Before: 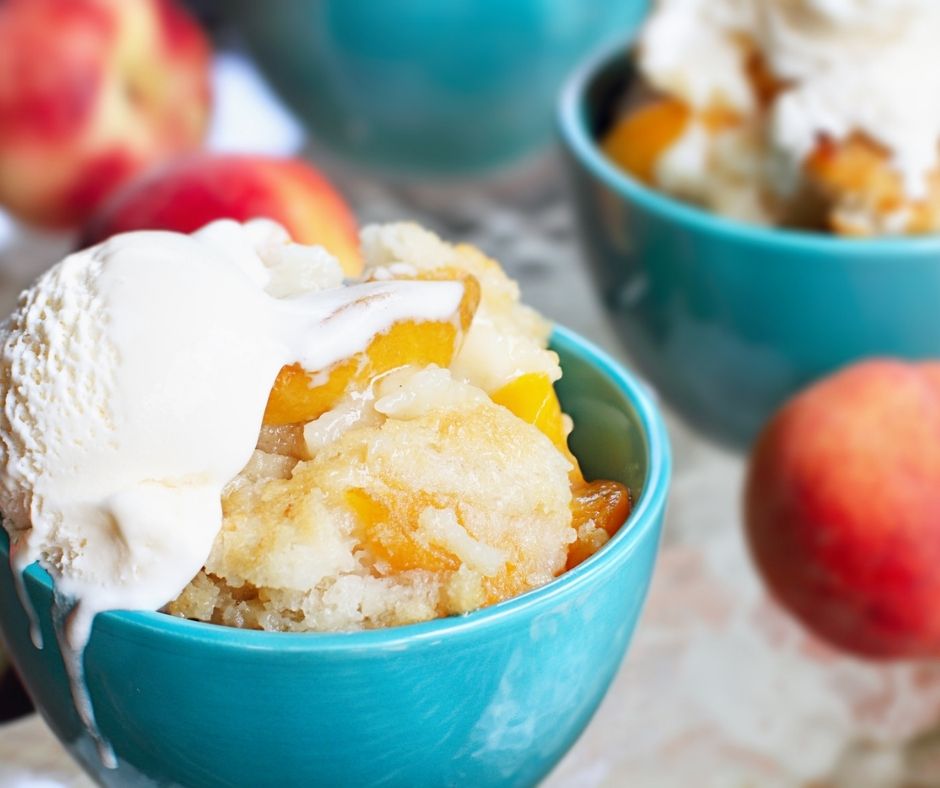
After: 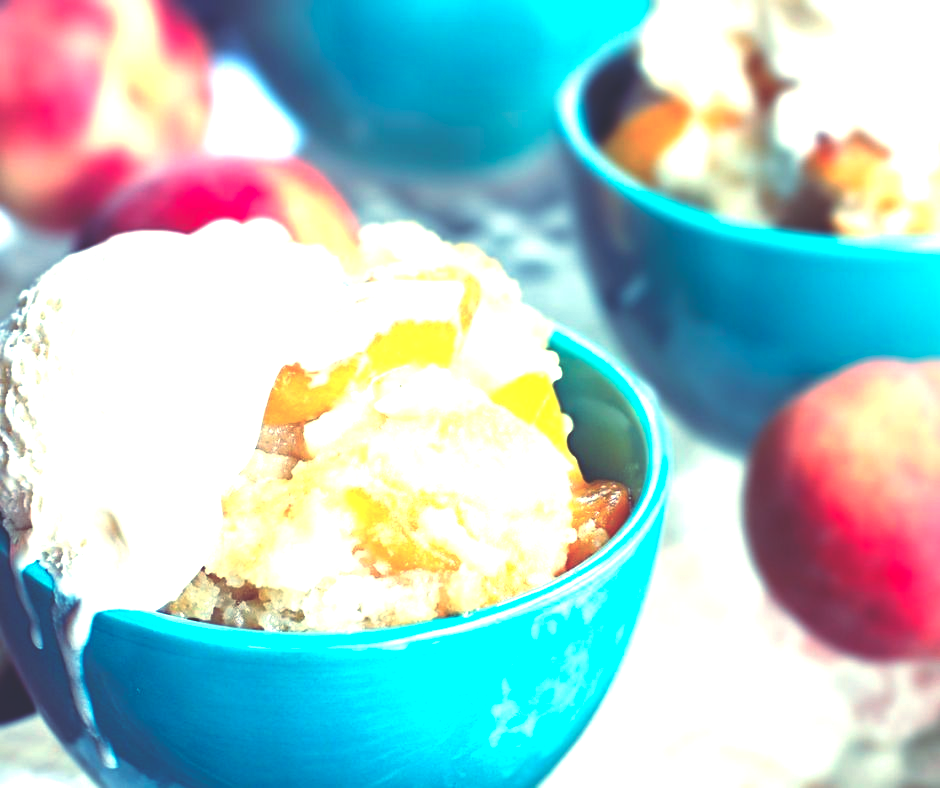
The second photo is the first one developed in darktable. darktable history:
rgb curve: curves: ch0 [(0, 0.186) (0.314, 0.284) (0.576, 0.466) (0.805, 0.691) (0.936, 0.886)]; ch1 [(0, 0.186) (0.314, 0.284) (0.581, 0.534) (0.771, 0.746) (0.936, 0.958)]; ch2 [(0, 0.216) (0.275, 0.39) (1, 1)], mode RGB, independent channels, compensate middle gray true, preserve colors none
exposure: black level correction 0, exposure 1.1 EV, compensate highlight preservation false
